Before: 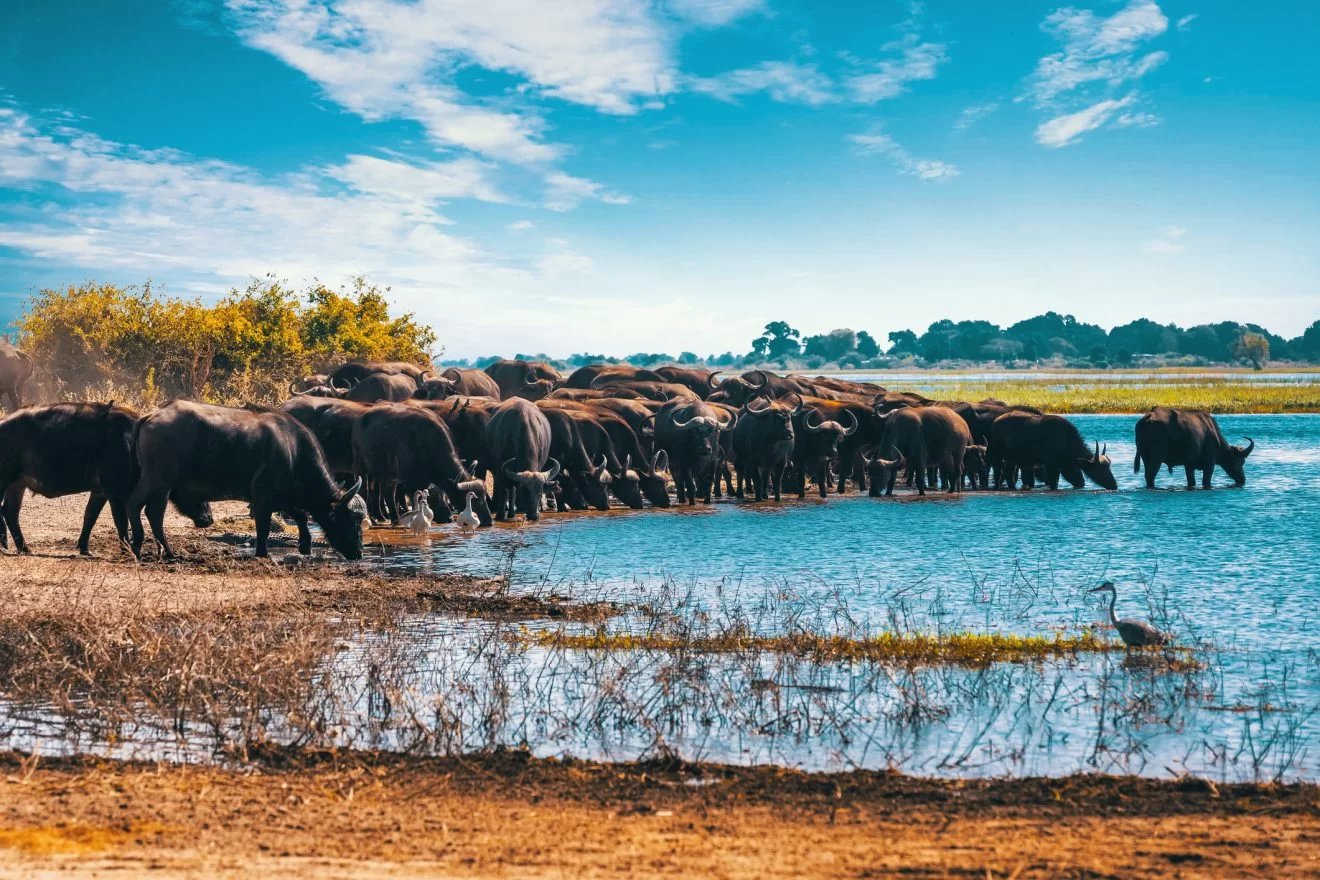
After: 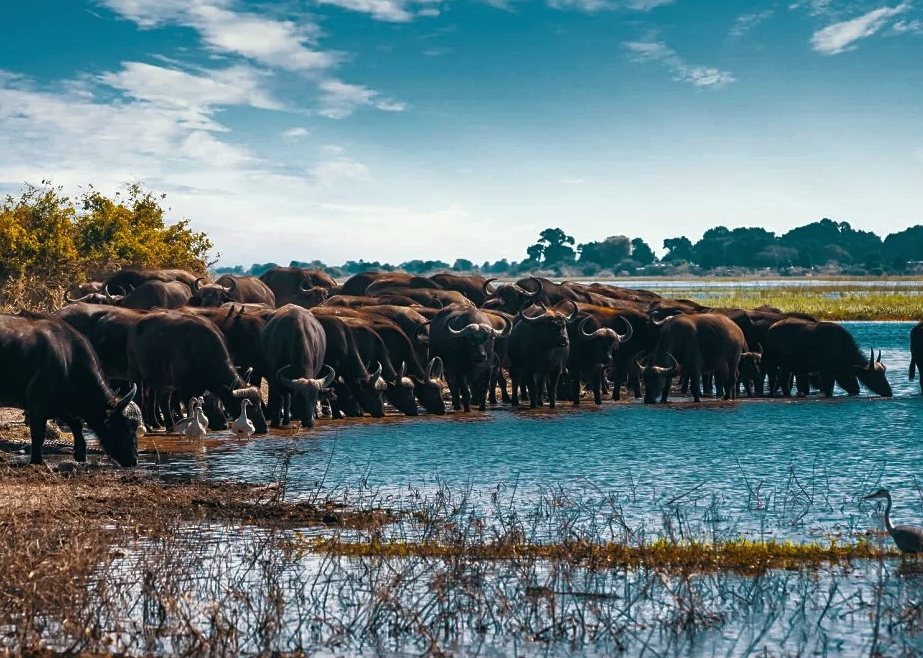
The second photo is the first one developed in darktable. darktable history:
crop and rotate: left 17.046%, top 10.659%, right 12.989%, bottom 14.553%
rgb curve: curves: ch0 [(0, 0) (0.415, 0.237) (1, 1)]
sharpen: amount 0.2
